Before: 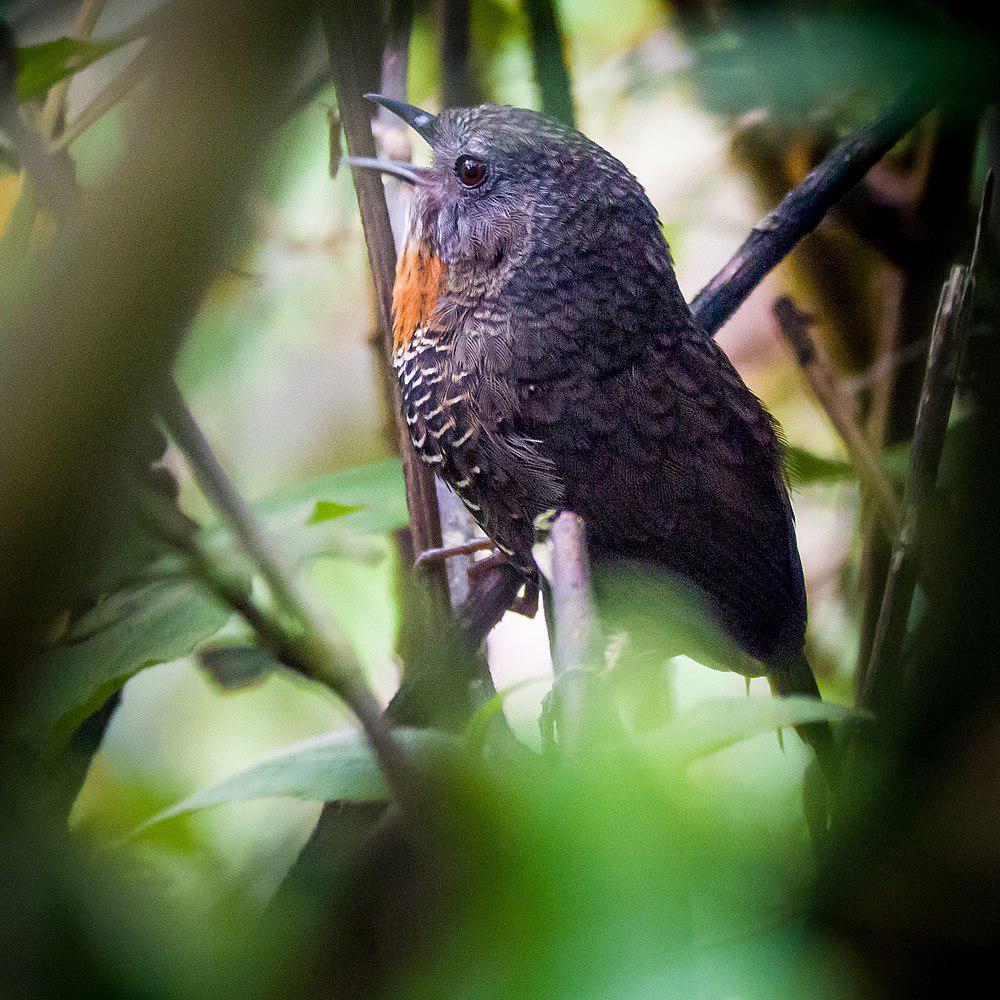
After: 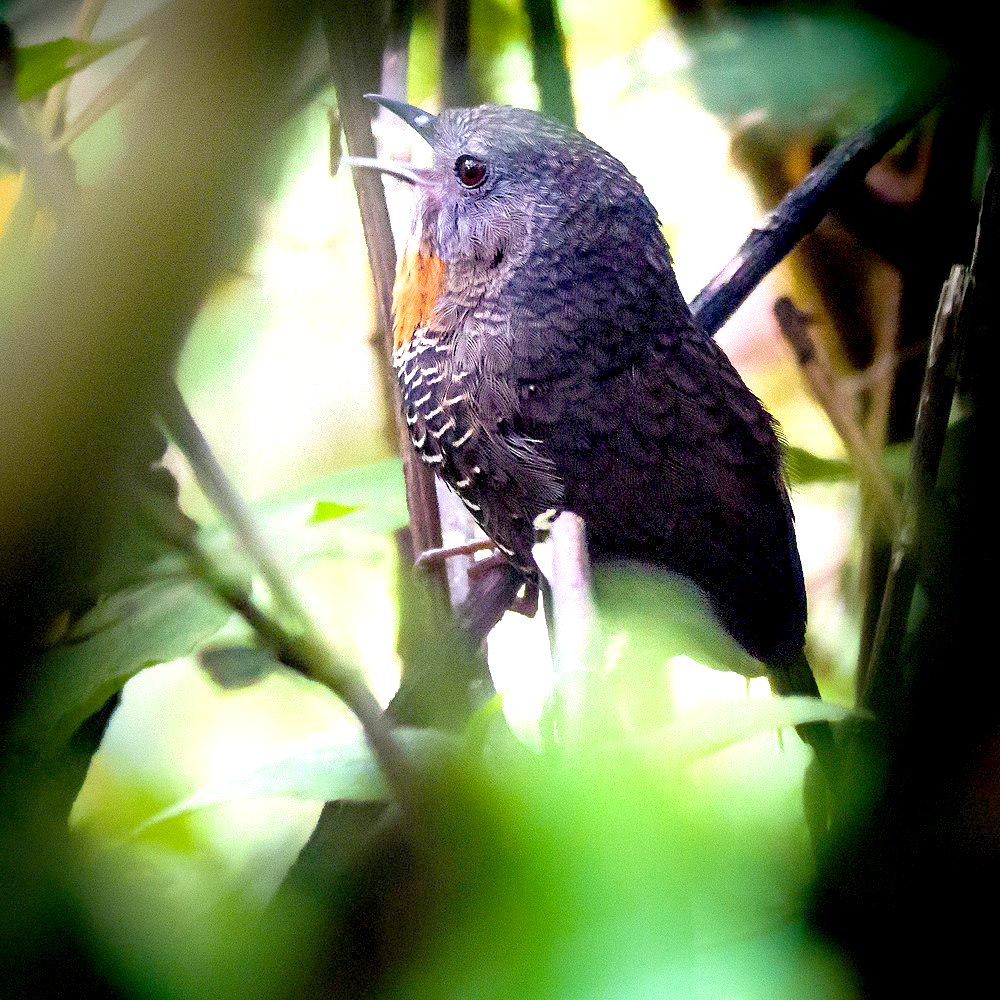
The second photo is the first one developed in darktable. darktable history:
exposure: black level correction 0.011, exposure 1.088 EV, compensate exposure bias true, compensate highlight preservation false
contrast equalizer: octaves 7, y [[0.6 ×6], [0.55 ×6], [0 ×6], [0 ×6], [0 ×6]], mix -1
